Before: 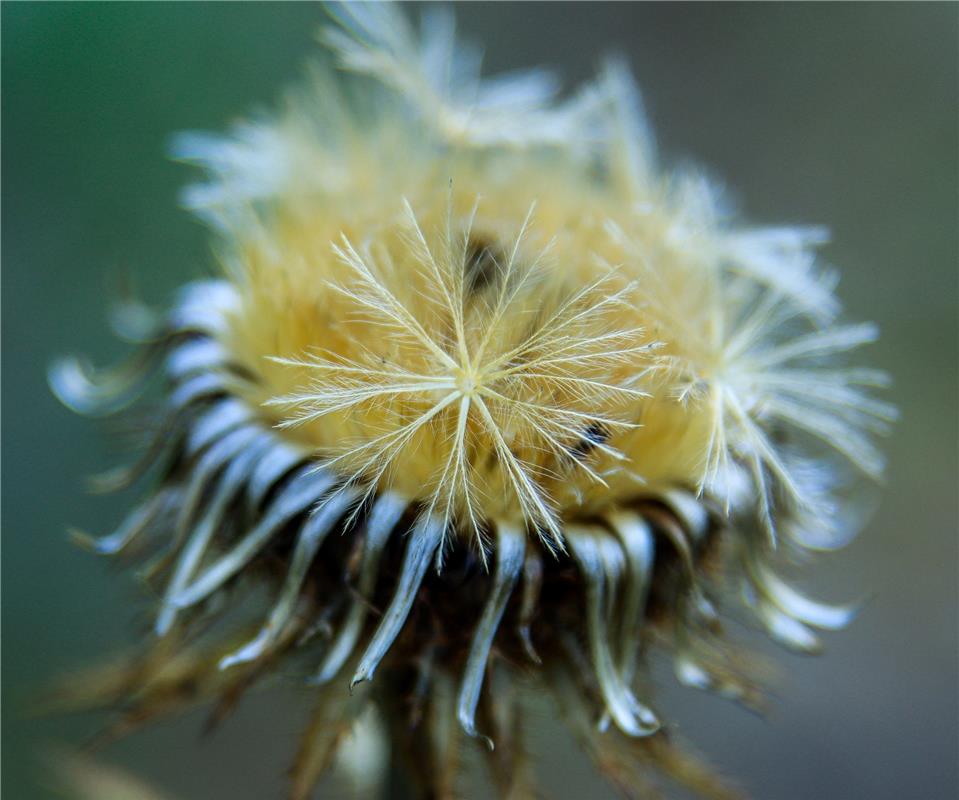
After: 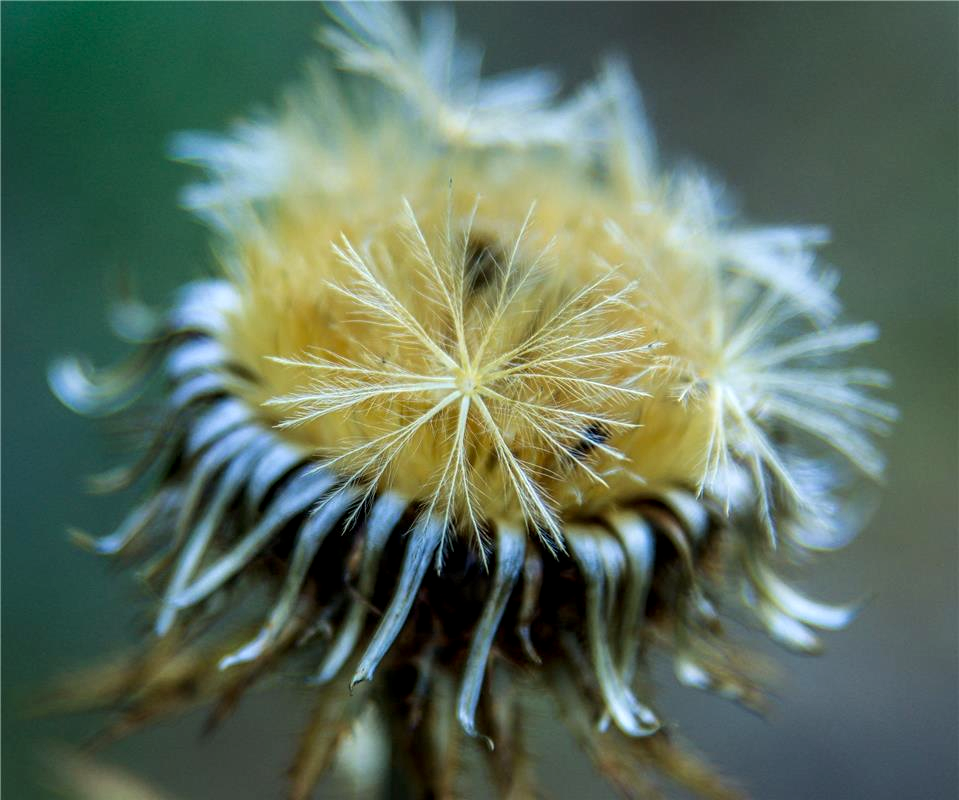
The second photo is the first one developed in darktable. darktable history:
local contrast: on, module defaults
velvia: strength 15%
